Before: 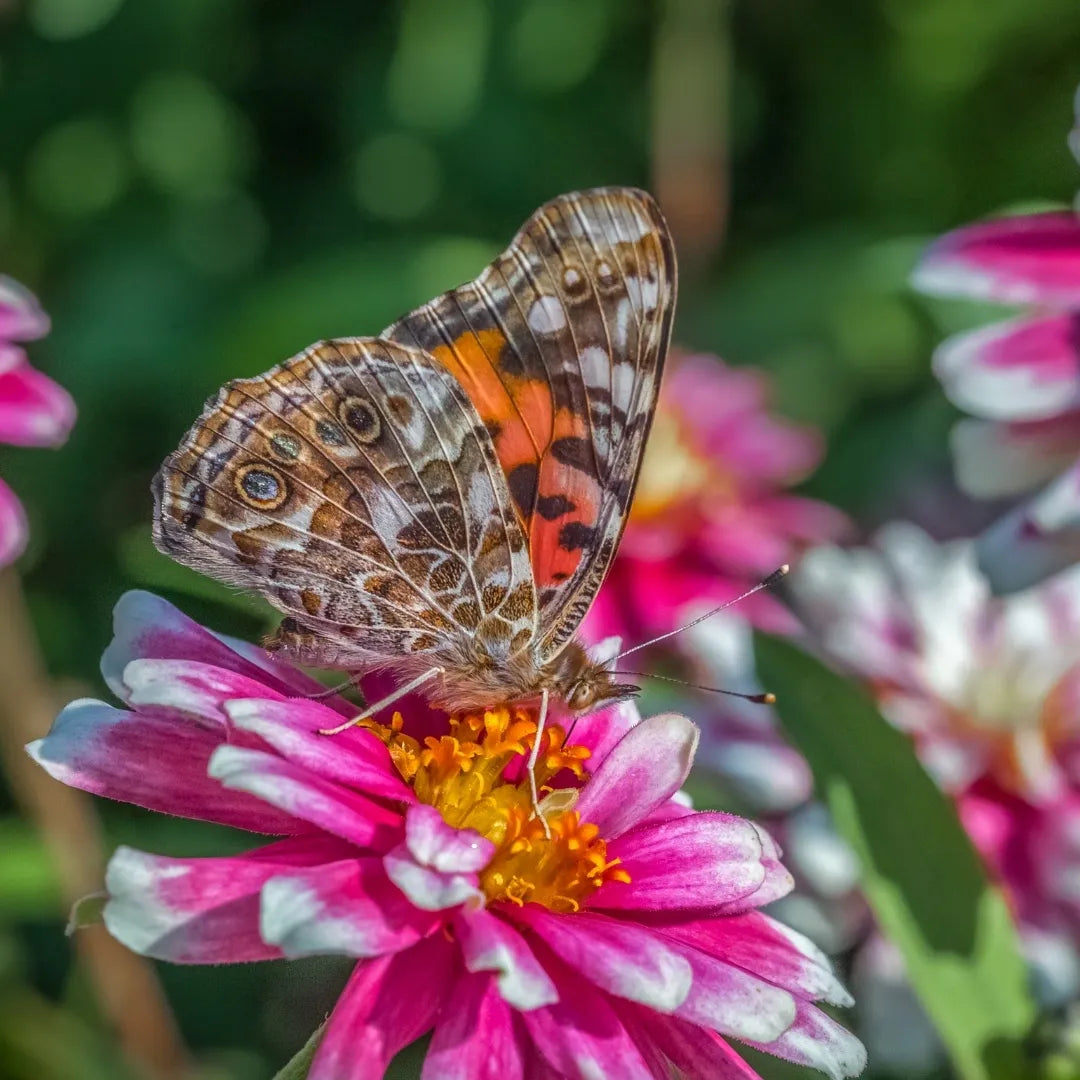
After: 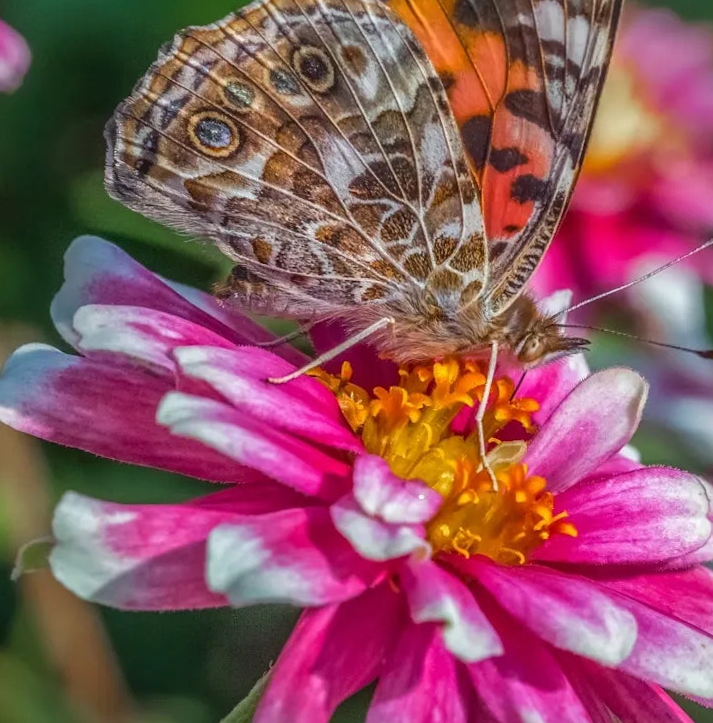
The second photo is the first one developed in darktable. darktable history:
crop and rotate: angle -0.917°, left 3.766%, top 31.948%, right 29.114%
